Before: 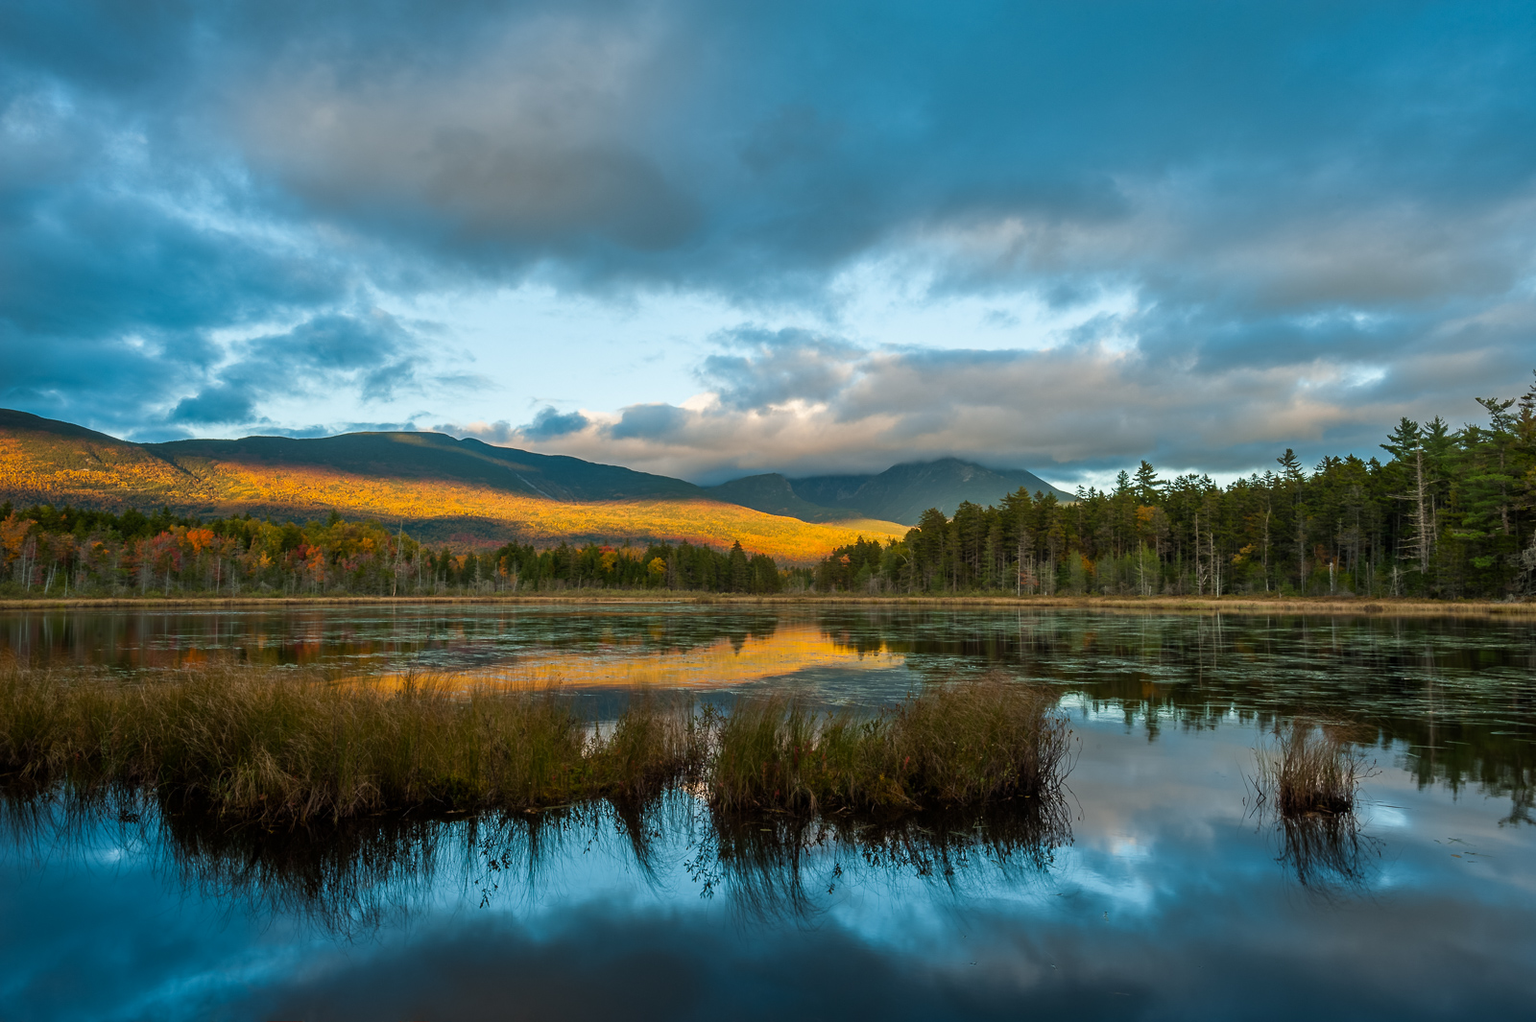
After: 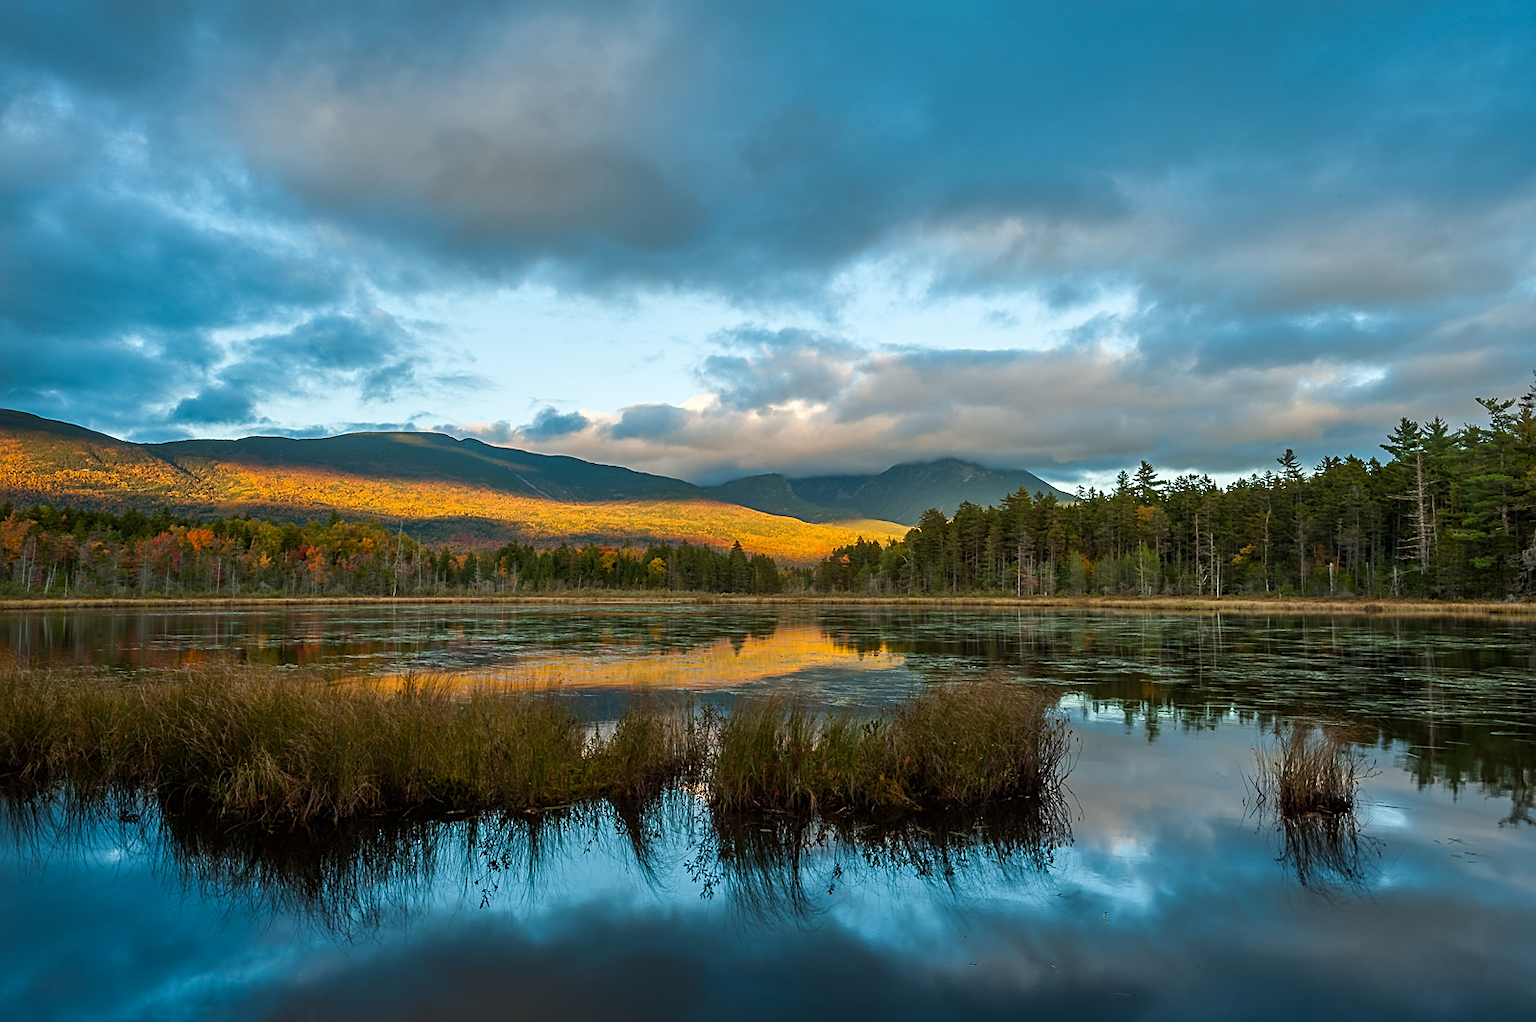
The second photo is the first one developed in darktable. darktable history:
exposure: exposure 0.073 EV, compensate highlight preservation false
sharpen: on, module defaults
